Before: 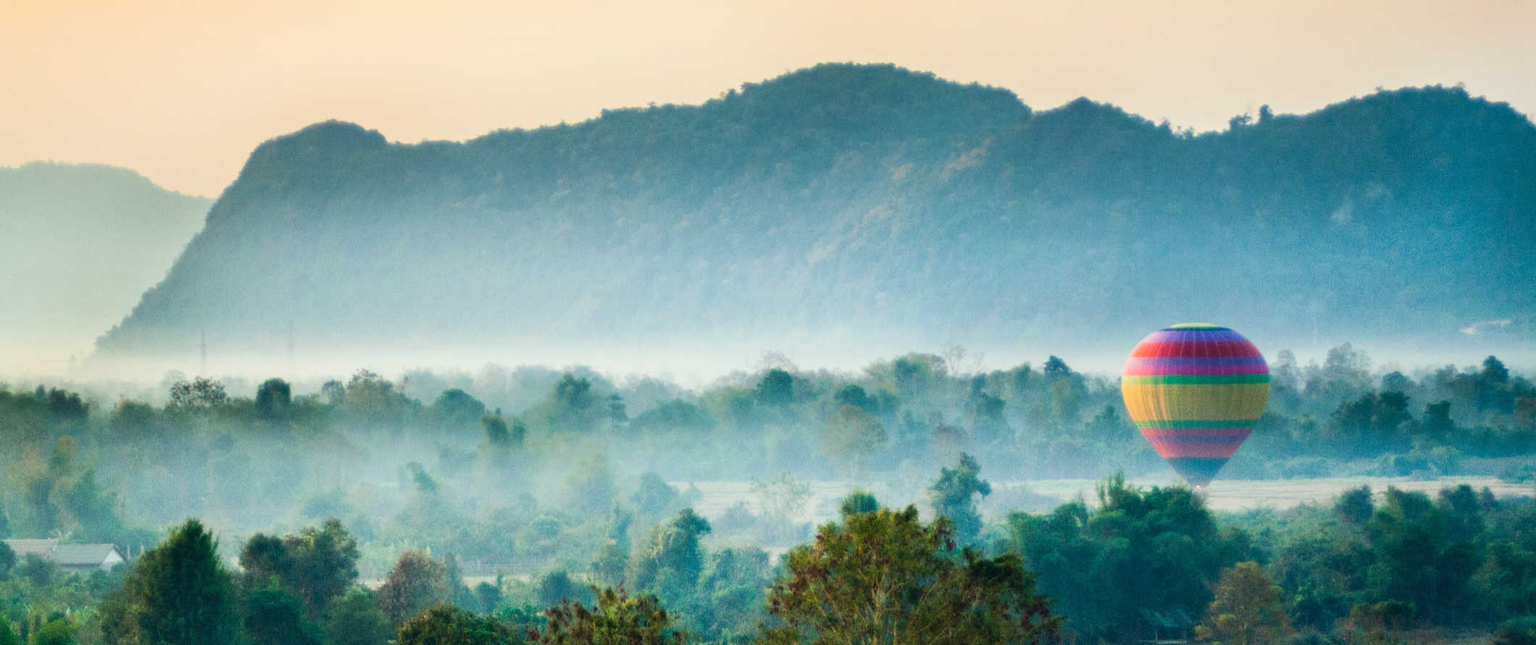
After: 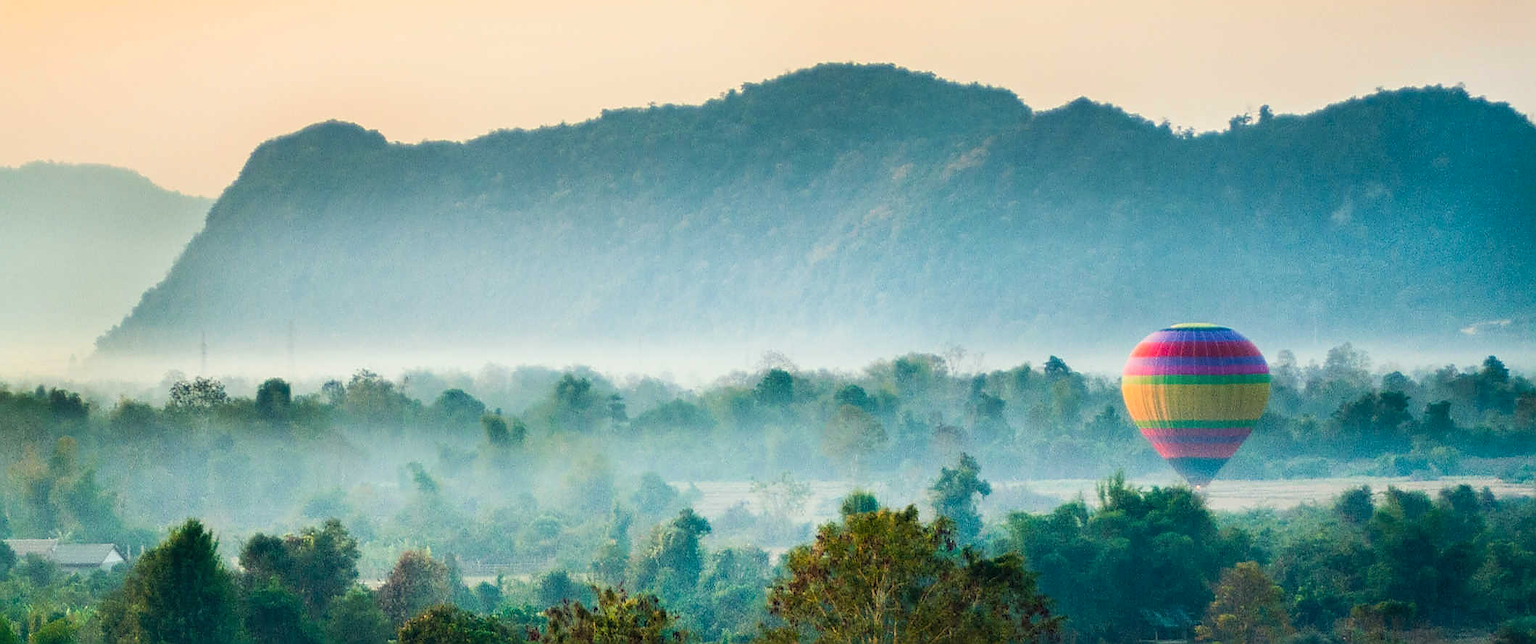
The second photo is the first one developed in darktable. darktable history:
sharpen: radius 1.394, amount 1.262, threshold 0.765
color zones: curves: ch1 [(0.239, 0.552) (0.75, 0.5)]; ch2 [(0.25, 0.462) (0.749, 0.457)]
